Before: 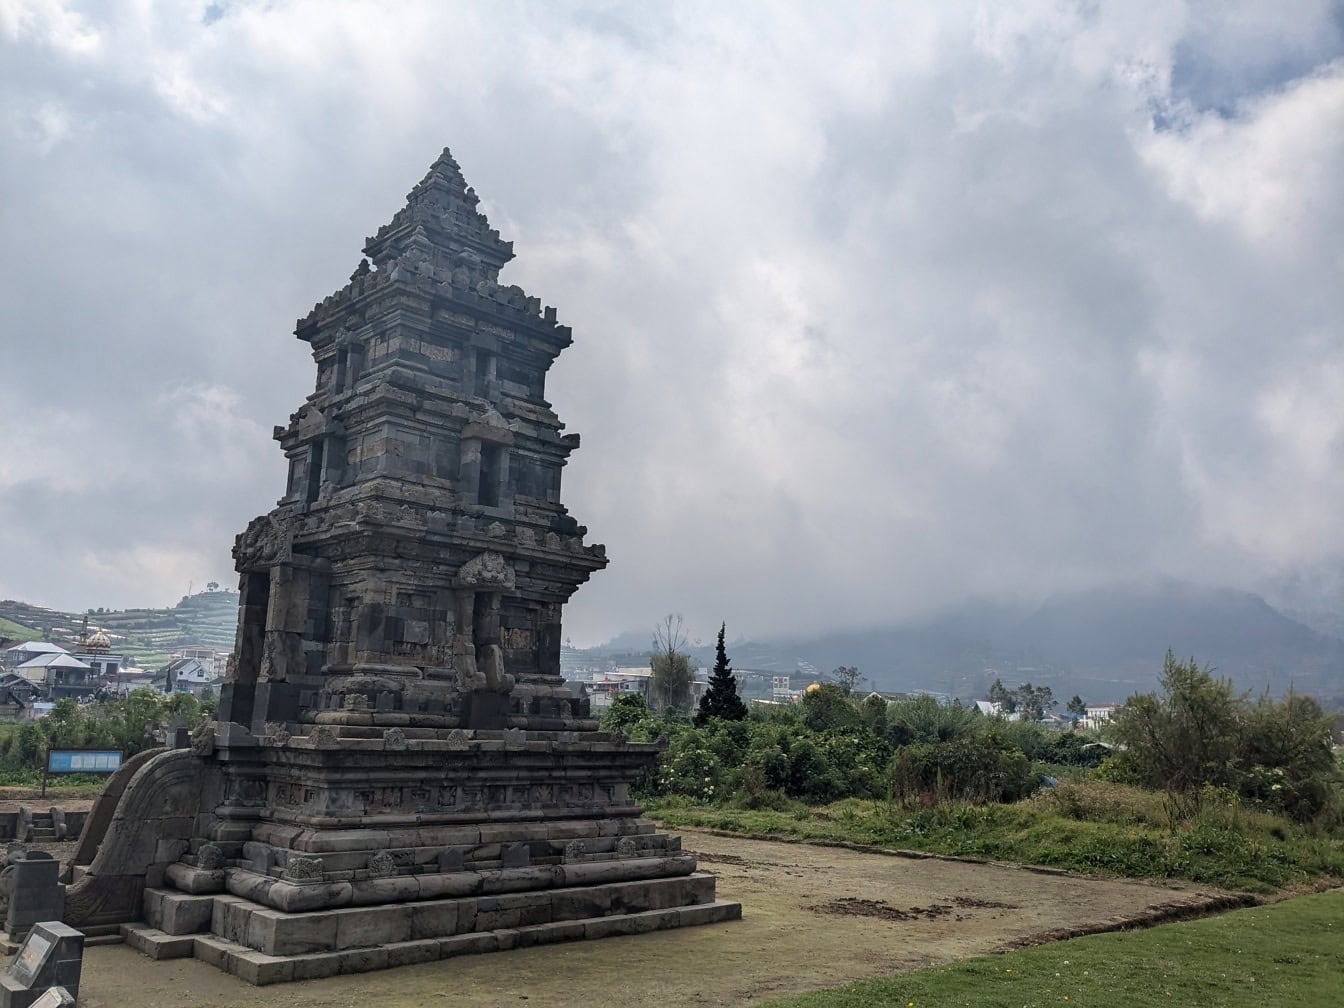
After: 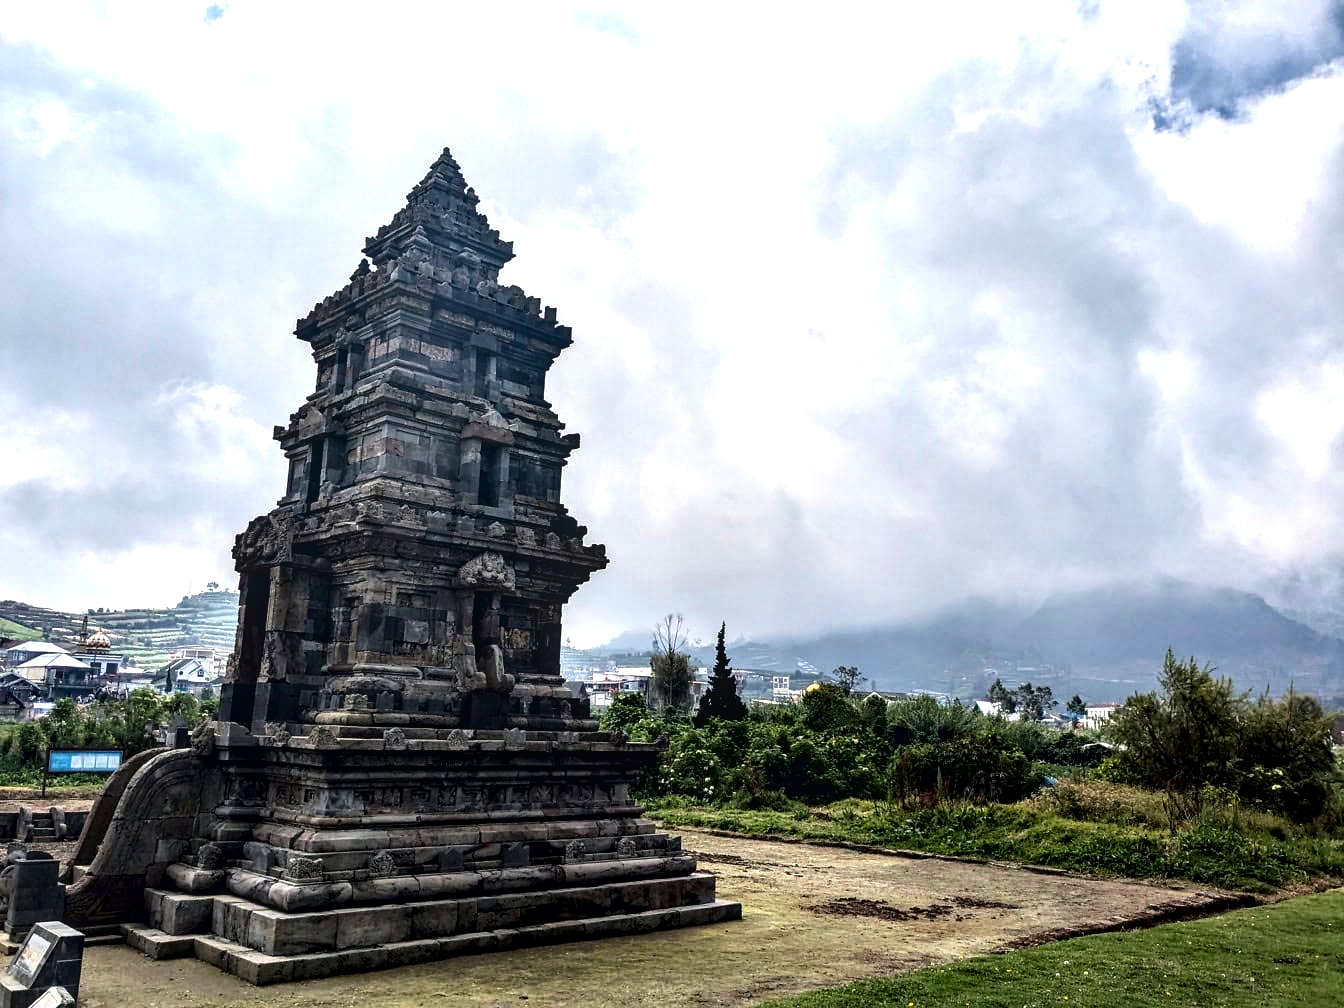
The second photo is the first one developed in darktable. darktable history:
local contrast: on, module defaults
tone equalizer: -8 EV -0.722 EV, -7 EV -0.736 EV, -6 EV -0.602 EV, -5 EV -0.407 EV, -3 EV 0.4 EV, -2 EV 0.6 EV, -1 EV 0.695 EV, +0 EV 0.741 EV
contrast brightness saturation: contrast 0.116, brightness -0.123, saturation 0.203
contrast equalizer: octaves 7, y [[0.6 ×6], [0.55 ×6], [0 ×6], [0 ×6], [0 ×6]]
